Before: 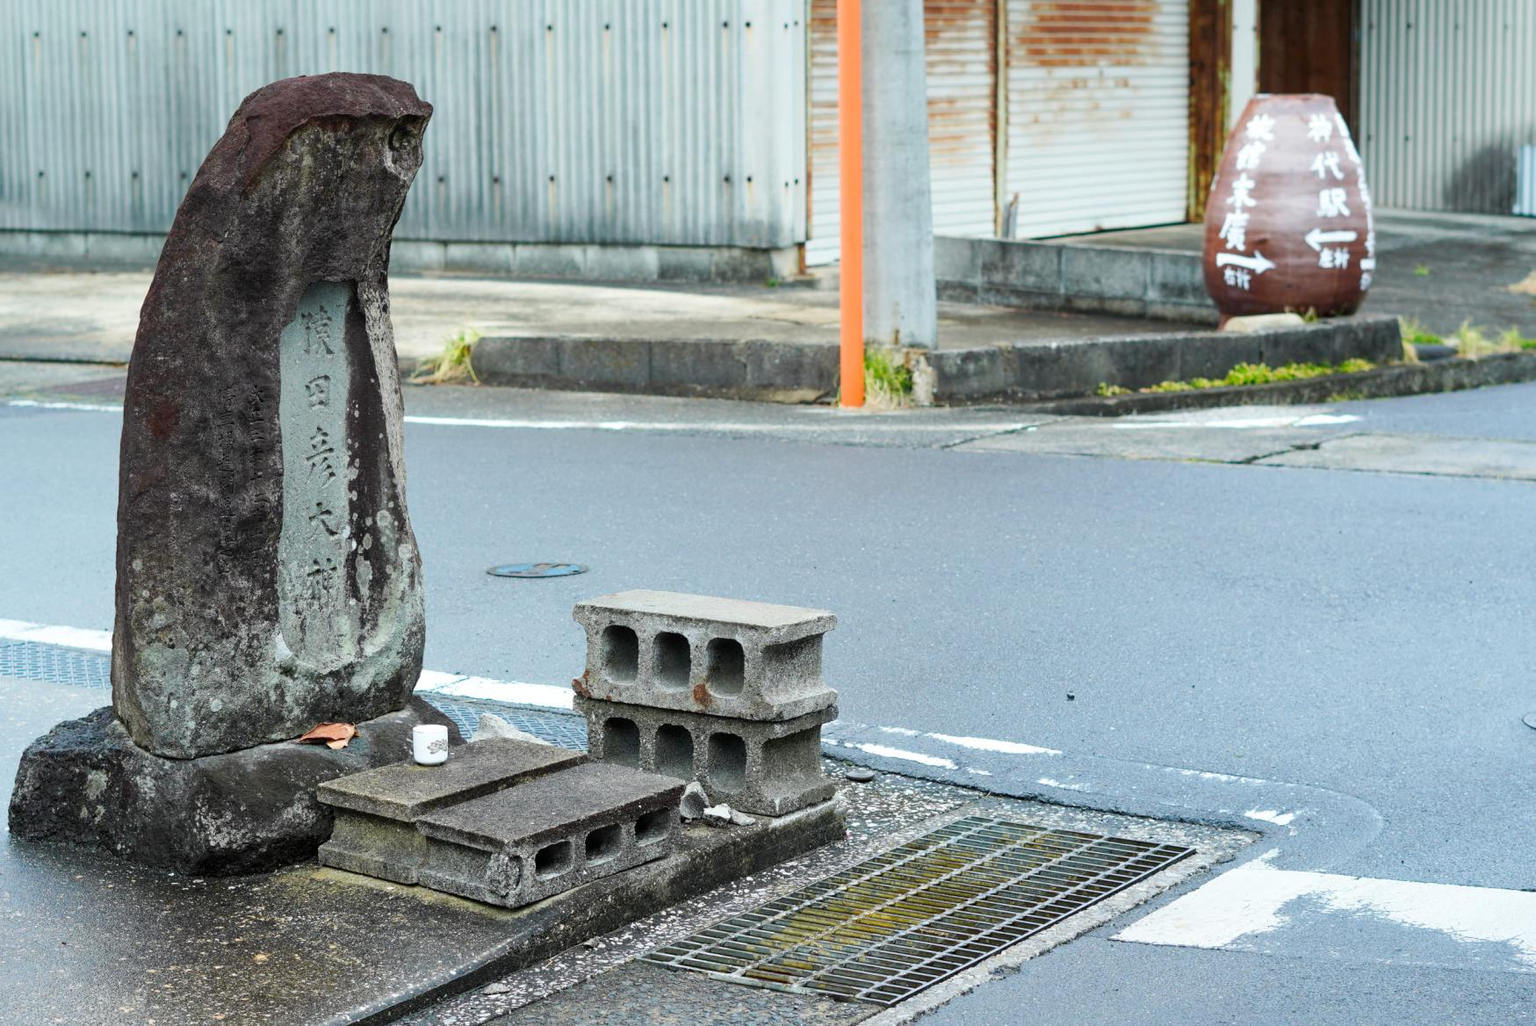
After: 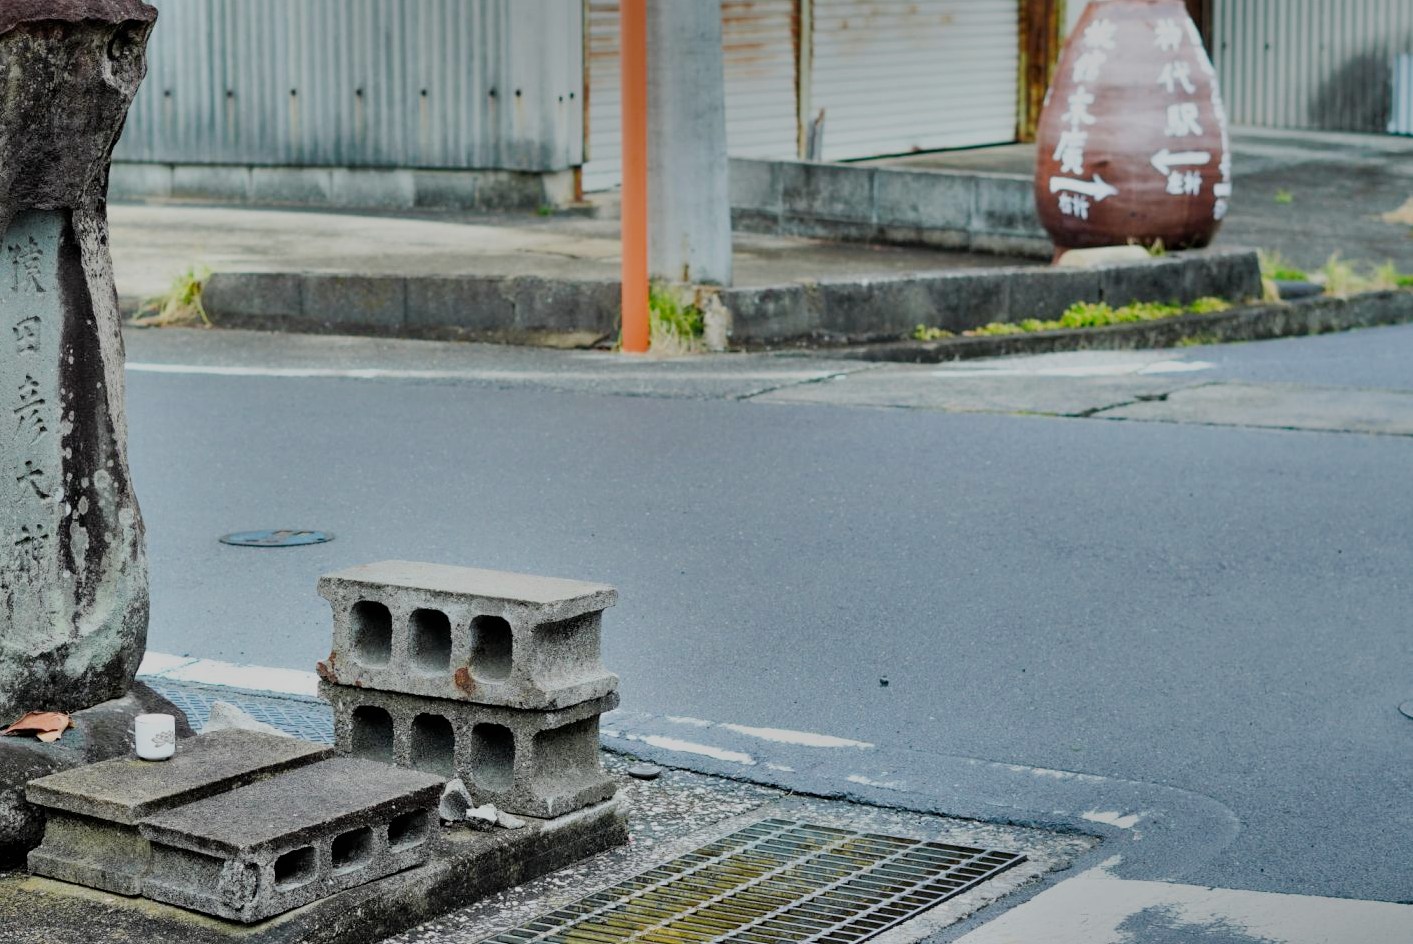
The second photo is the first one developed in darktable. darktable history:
shadows and highlights: shadows 20.91, highlights -82.73, soften with gaussian
tone equalizer: on, module defaults
filmic rgb: black relative exposure -7.15 EV, white relative exposure 5.36 EV, hardness 3.02
crop: left 19.159%, top 9.58%, bottom 9.58%
